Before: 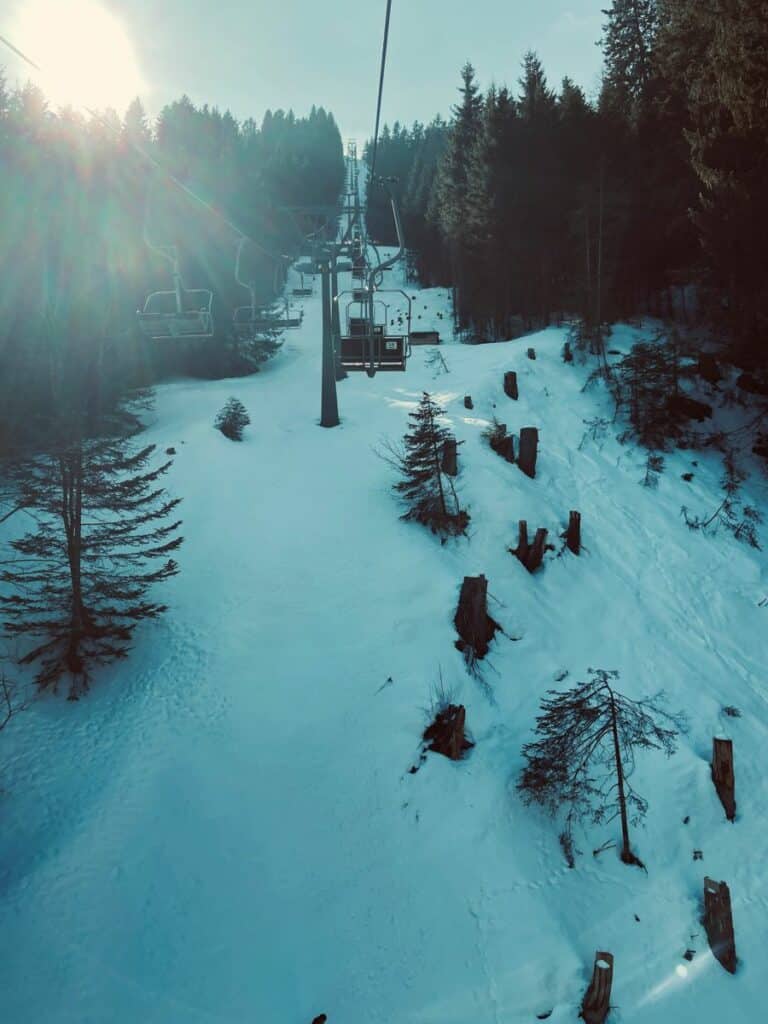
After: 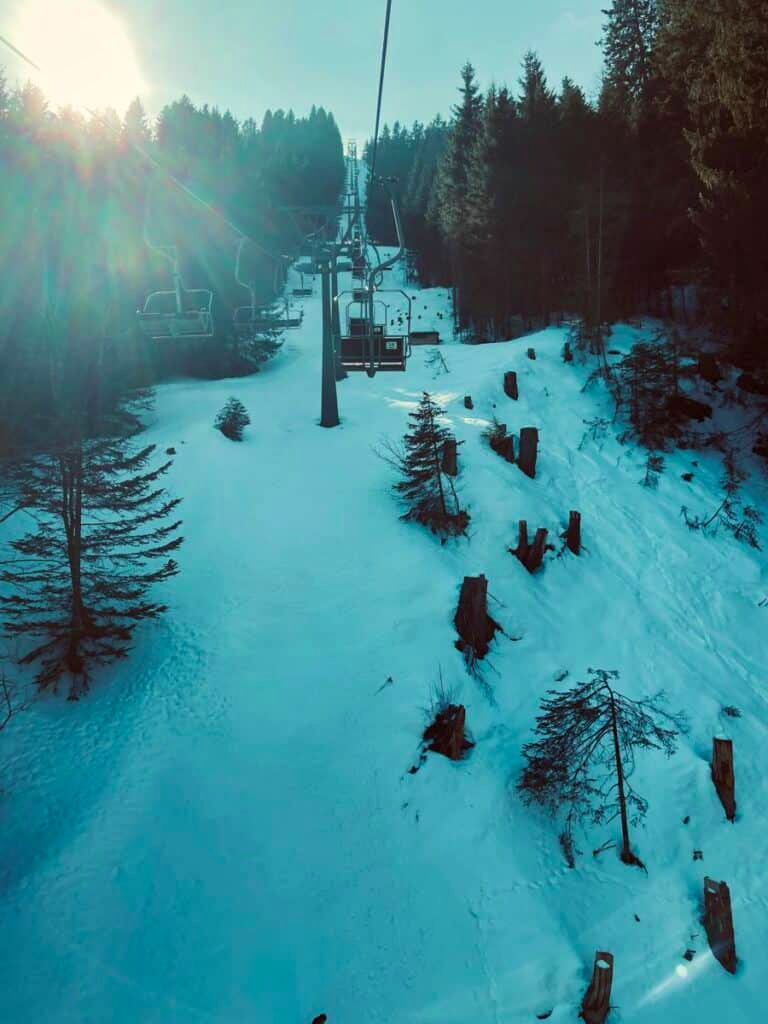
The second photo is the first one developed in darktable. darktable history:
velvia: strength 45%
local contrast: mode bilateral grid, contrast 20, coarseness 50, detail 120%, midtone range 0.2
